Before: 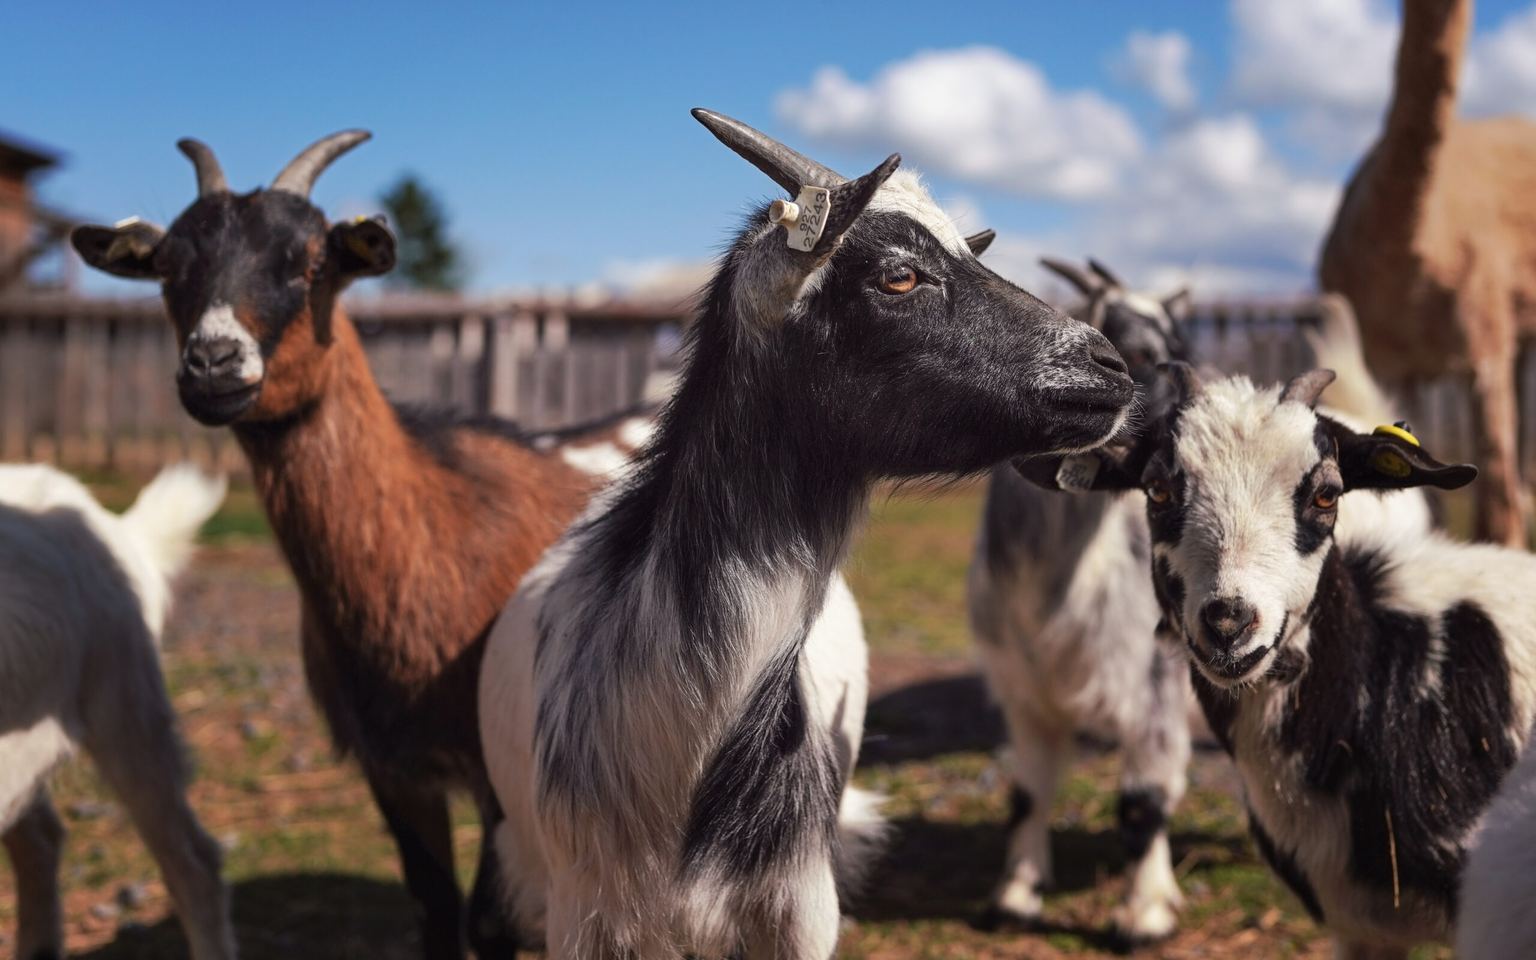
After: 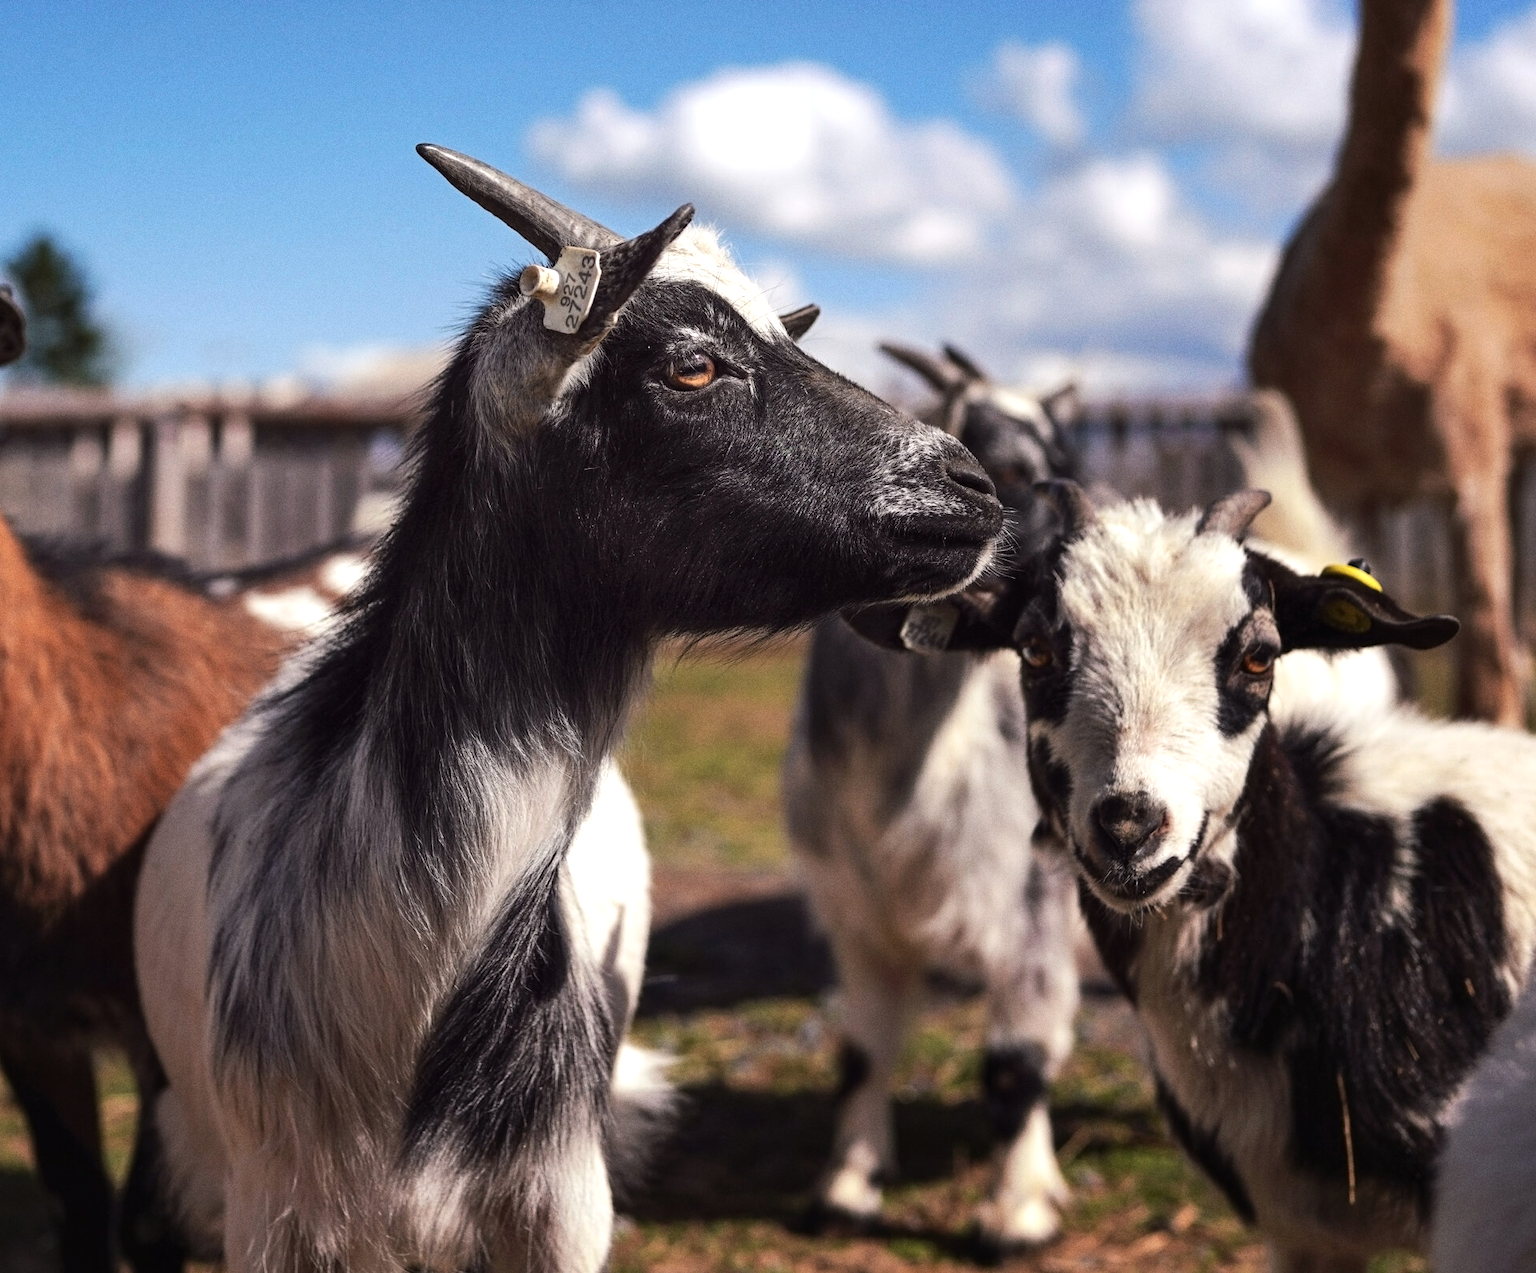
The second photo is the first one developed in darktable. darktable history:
grain: coarseness 0.09 ISO
tone equalizer: -8 EV -0.417 EV, -7 EV -0.389 EV, -6 EV -0.333 EV, -5 EV -0.222 EV, -3 EV 0.222 EV, -2 EV 0.333 EV, -1 EV 0.389 EV, +0 EV 0.417 EV, edges refinement/feathering 500, mask exposure compensation -1.57 EV, preserve details no
crop and rotate: left 24.6%
